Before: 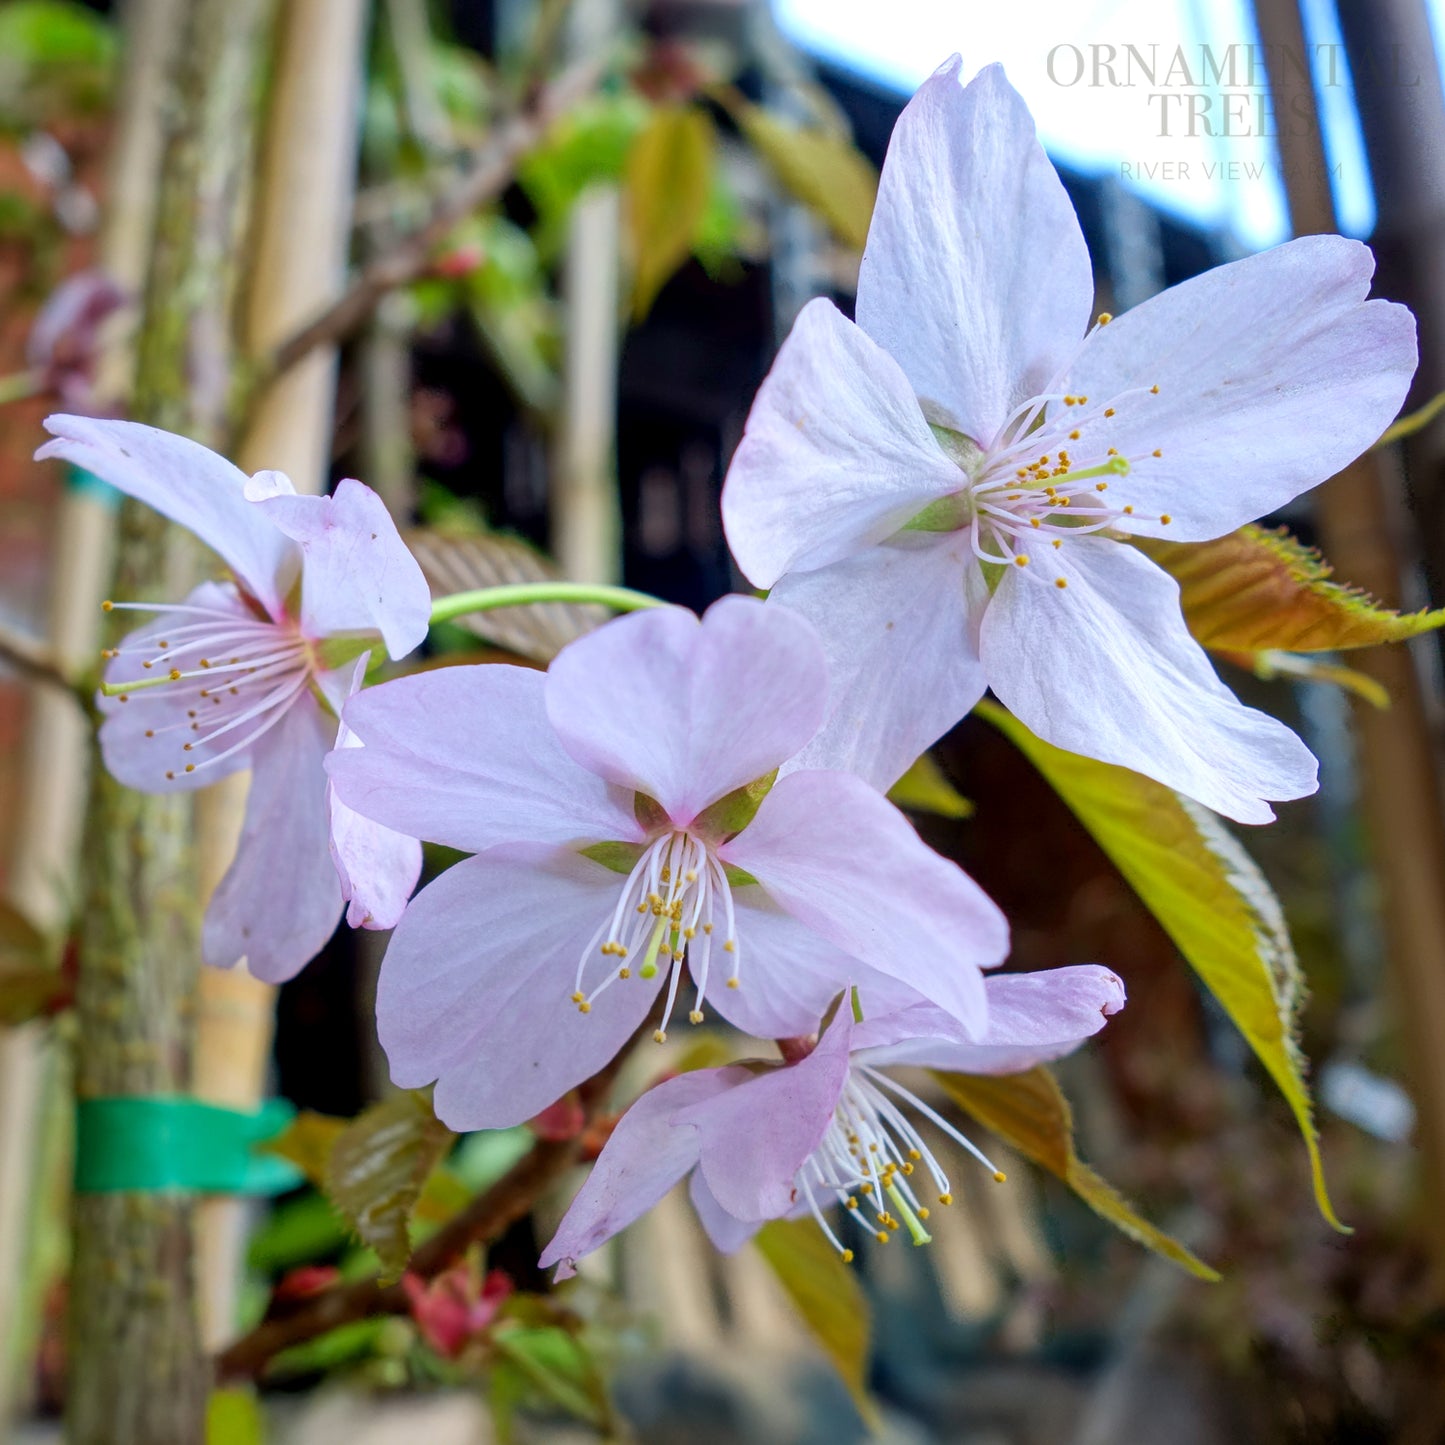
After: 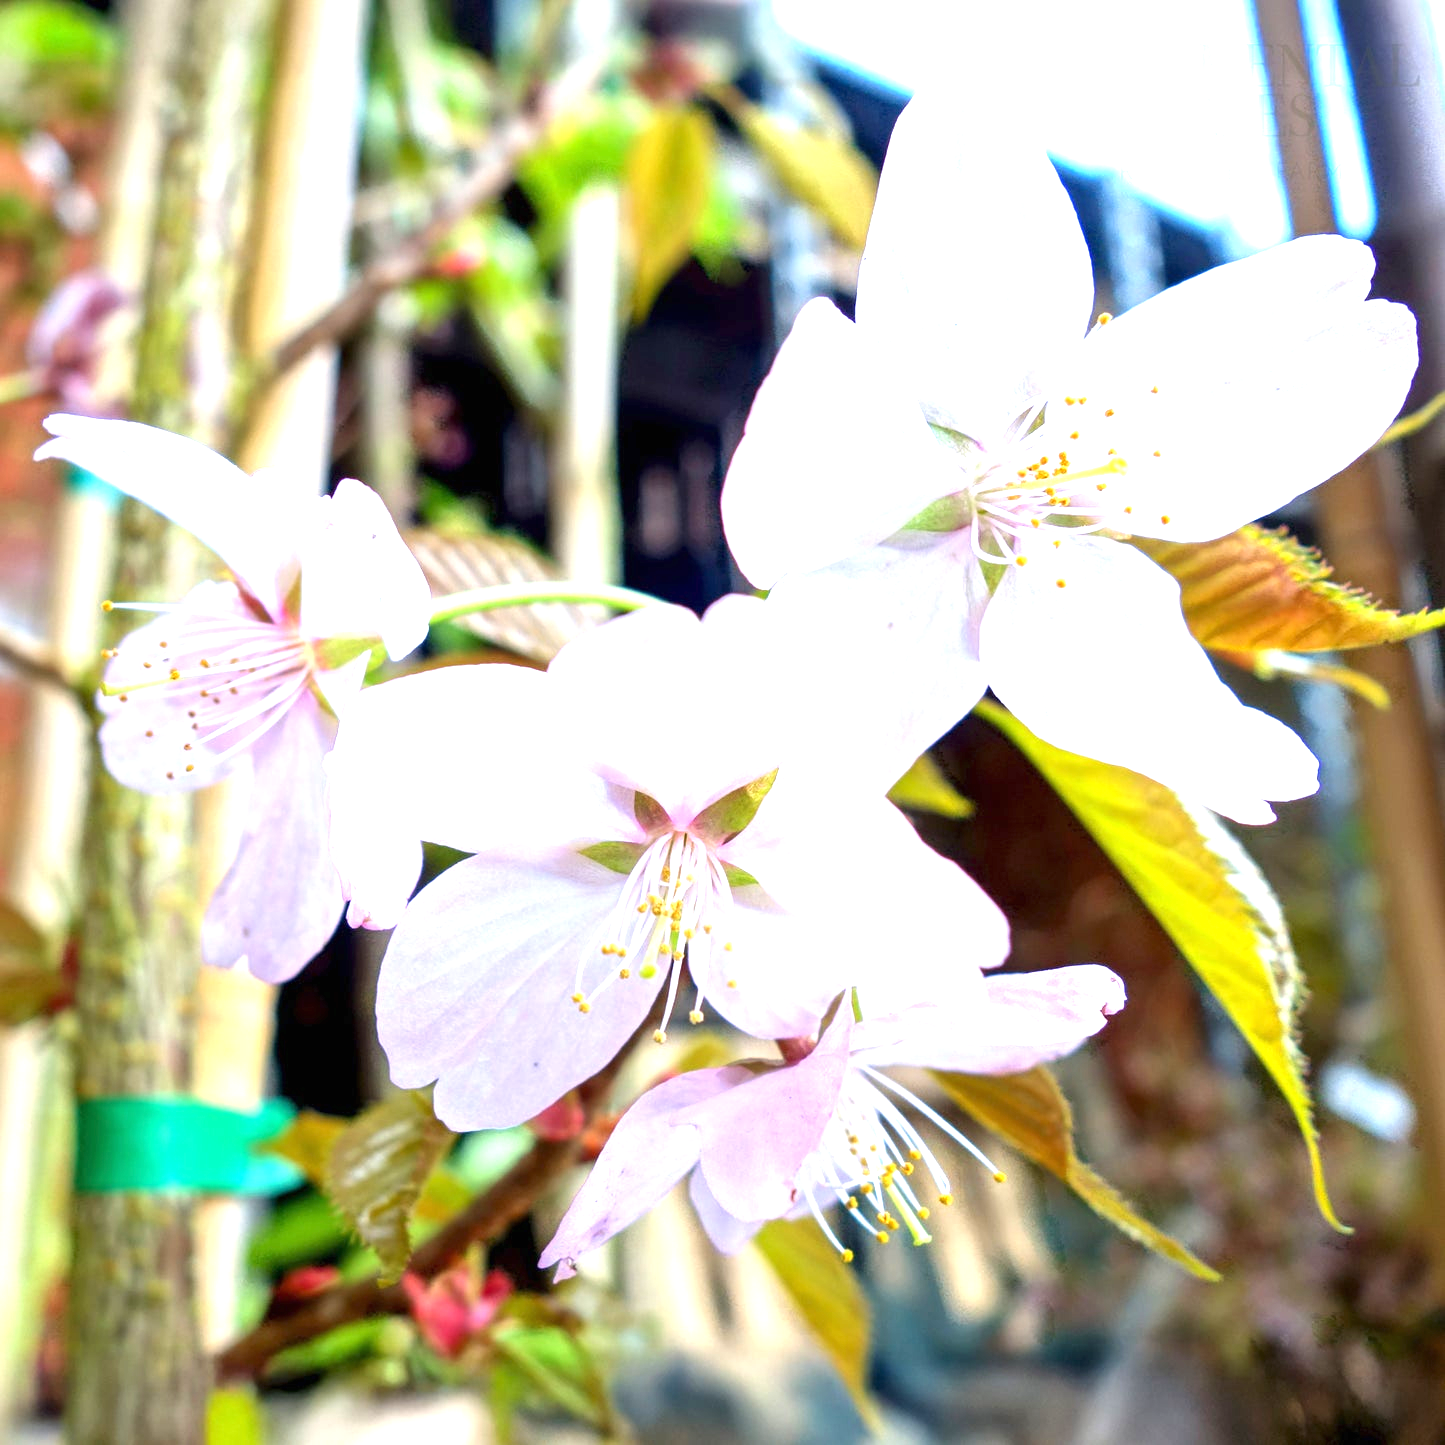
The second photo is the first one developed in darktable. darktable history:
exposure: black level correction 0, exposure 1.457 EV, compensate highlight preservation false
